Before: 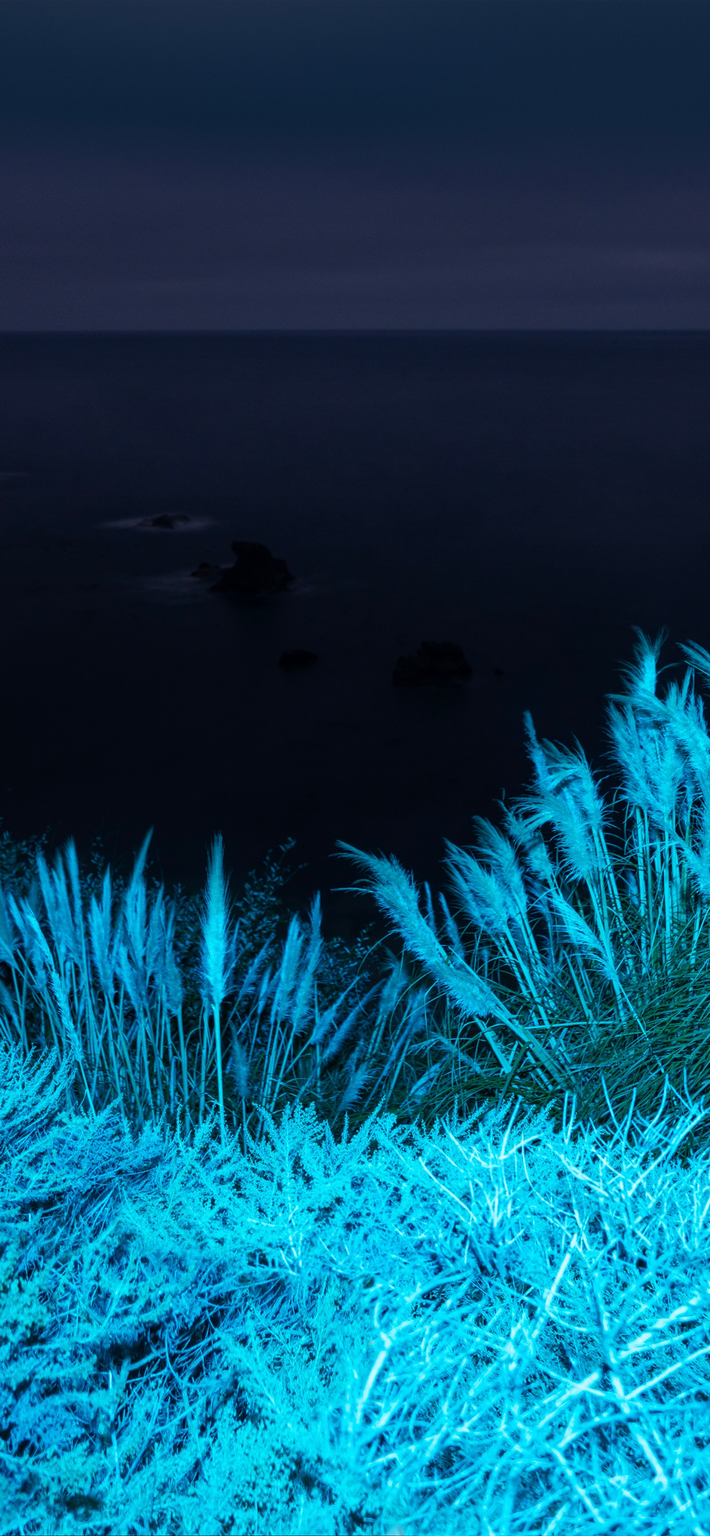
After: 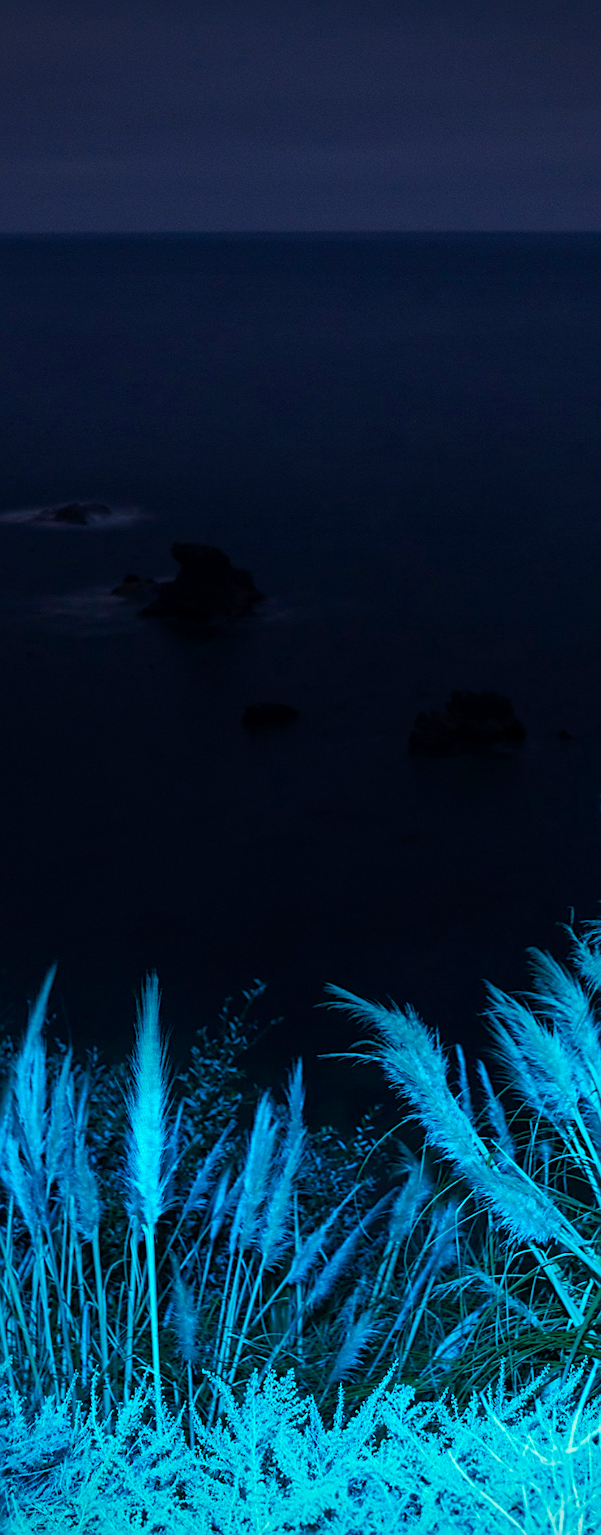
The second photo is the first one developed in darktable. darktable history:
crop: left 16.204%, top 11.255%, right 26.23%, bottom 20.424%
sharpen: radius 2.693, amount 0.673
color correction: highlights a* -4.55, highlights b* 5.06, saturation 0.942
vignetting: fall-off radius 45.57%, brightness -0.396, saturation -0.308
color balance rgb: linear chroma grading › global chroma 10.617%, perceptual saturation grading › global saturation 29.6%, global vibrance 20%
